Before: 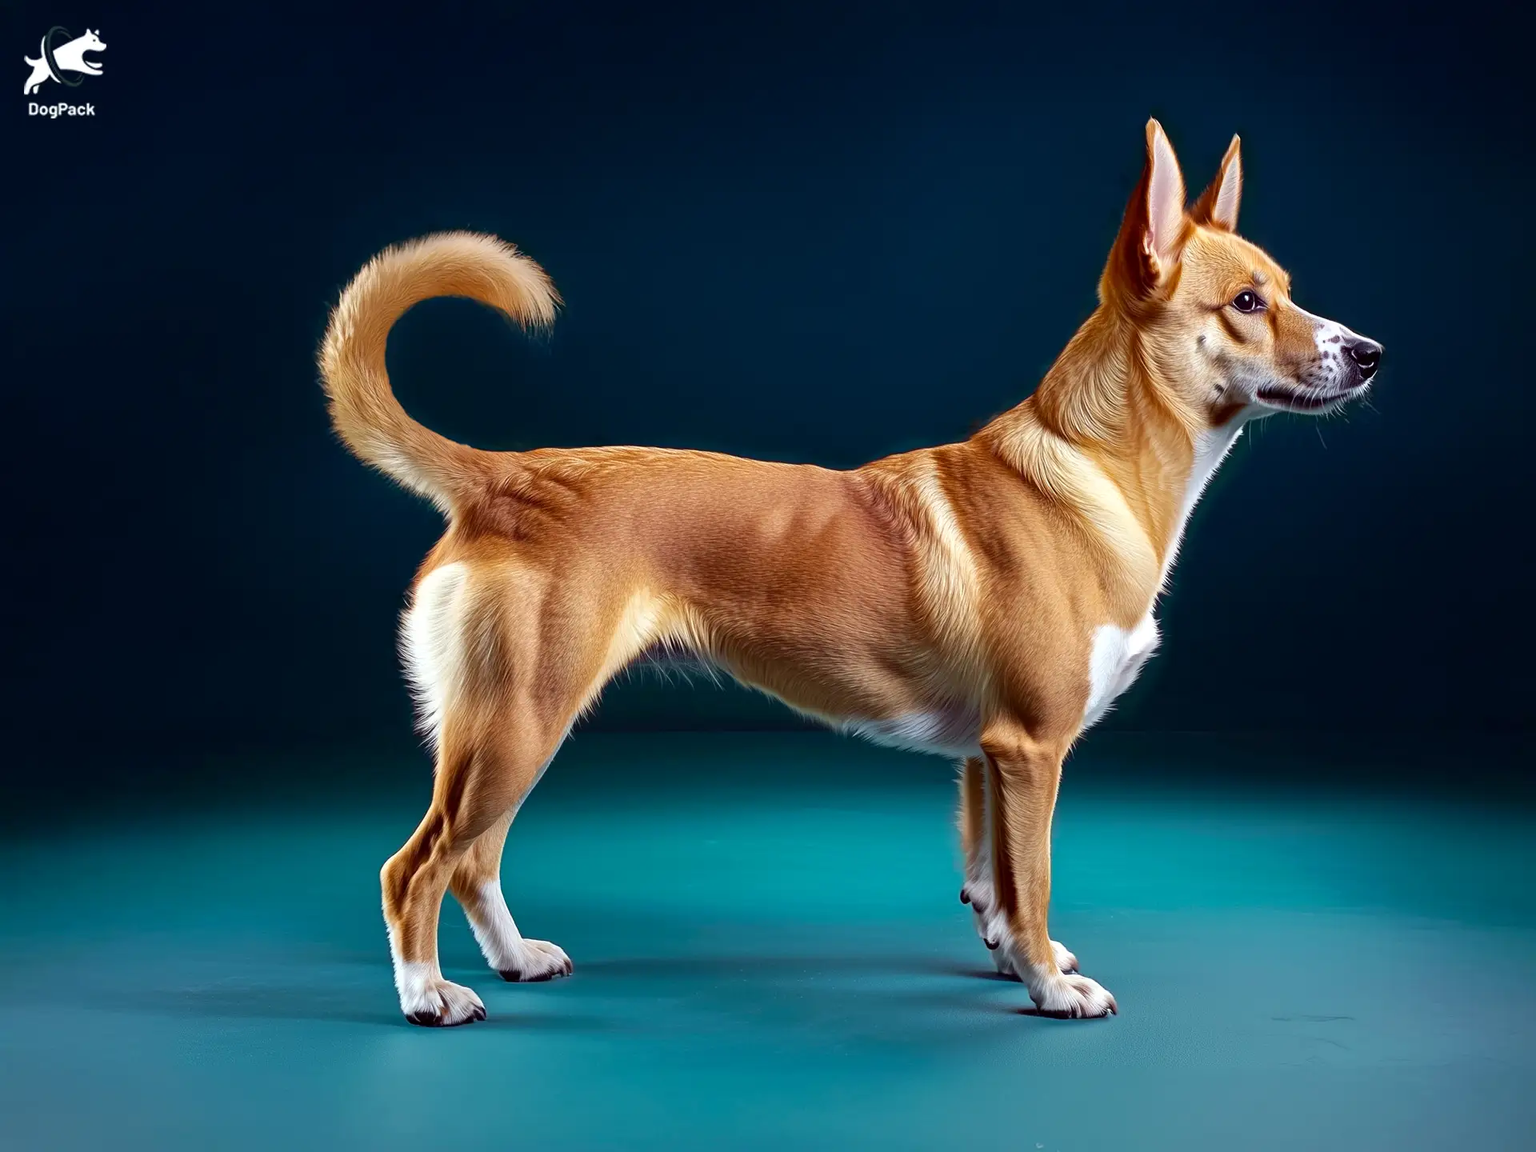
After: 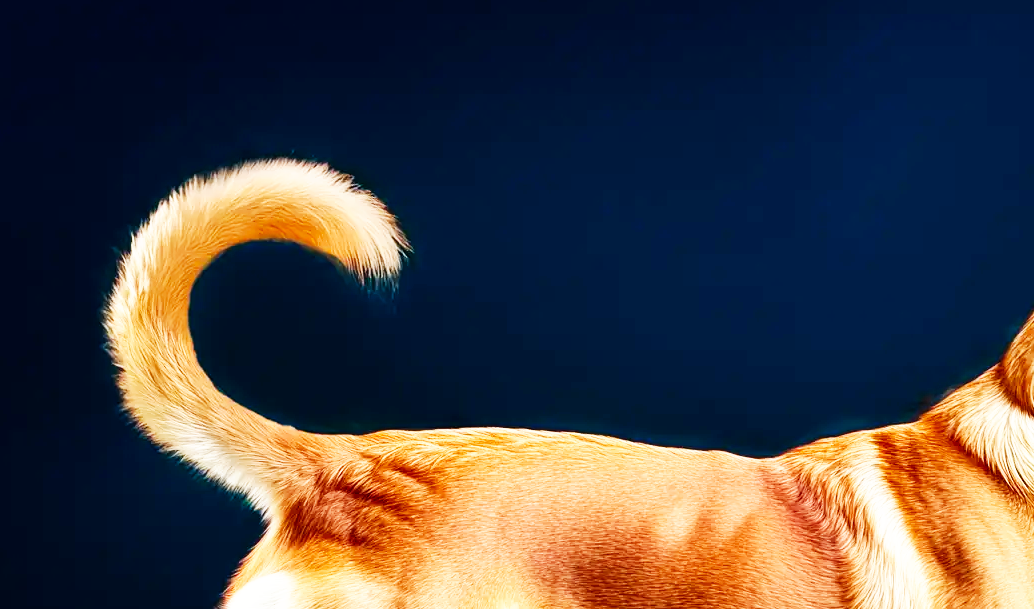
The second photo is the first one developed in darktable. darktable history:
crop: left 15.306%, top 9.065%, right 30.789%, bottom 48.638%
base curve: curves: ch0 [(0, 0) (0.007, 0.004) (0.027, 0.03) (0.046, 0.07) (0.207, 0.54) (0.442, 0.872) (0.673, 0.972) (1, 1)], preserve colors none
